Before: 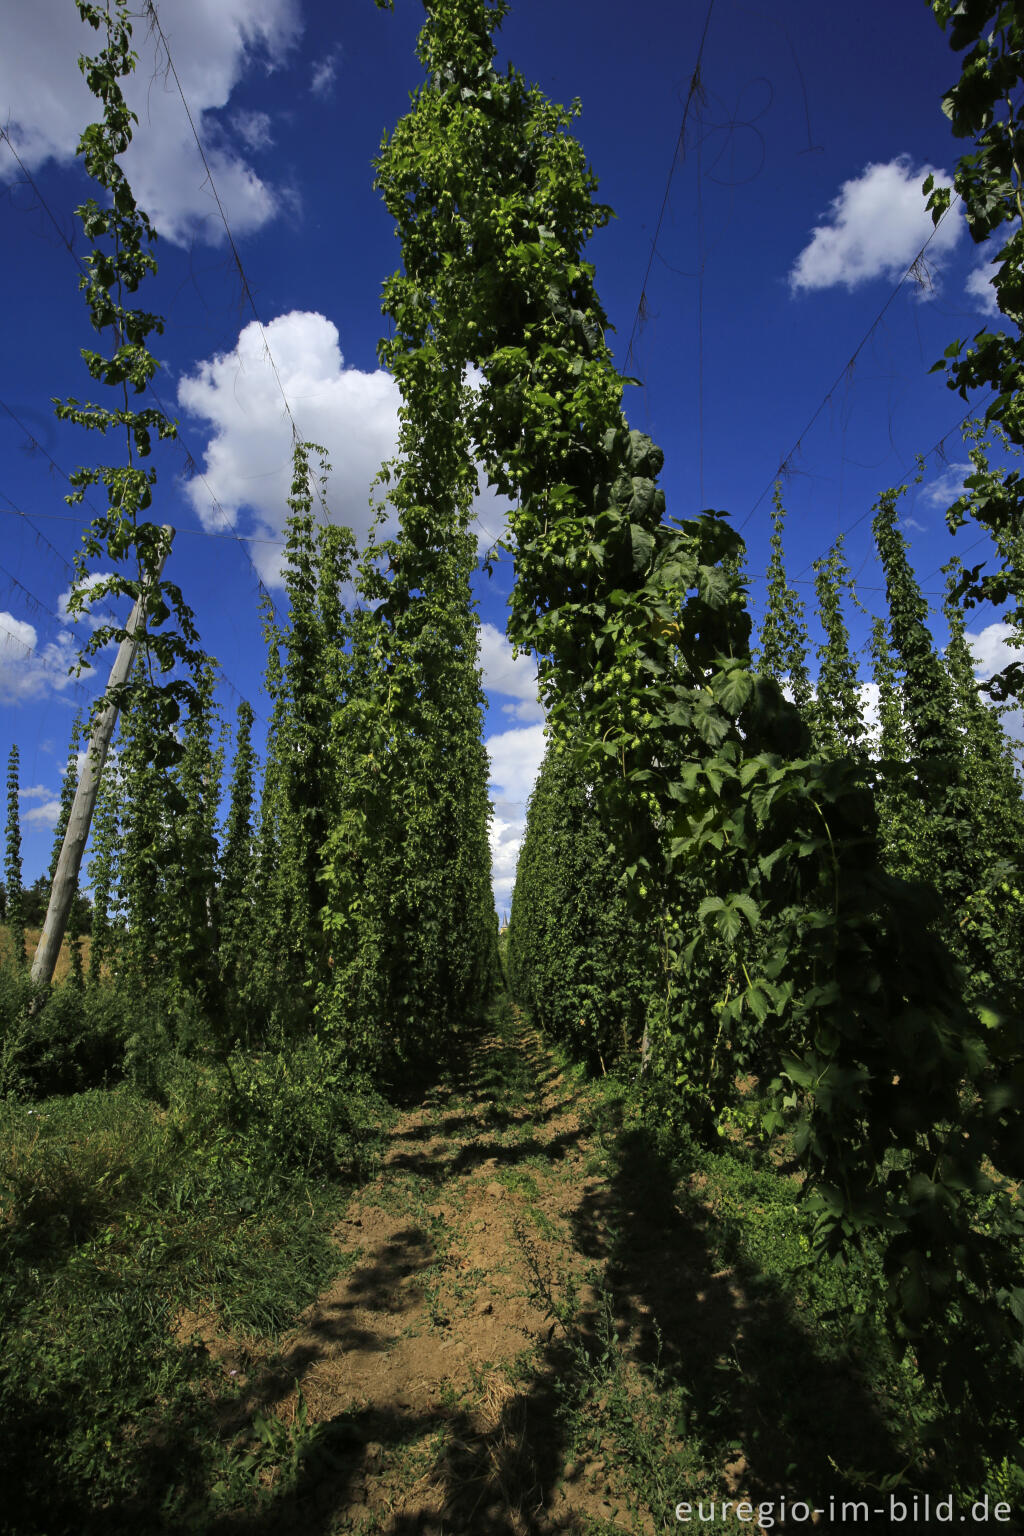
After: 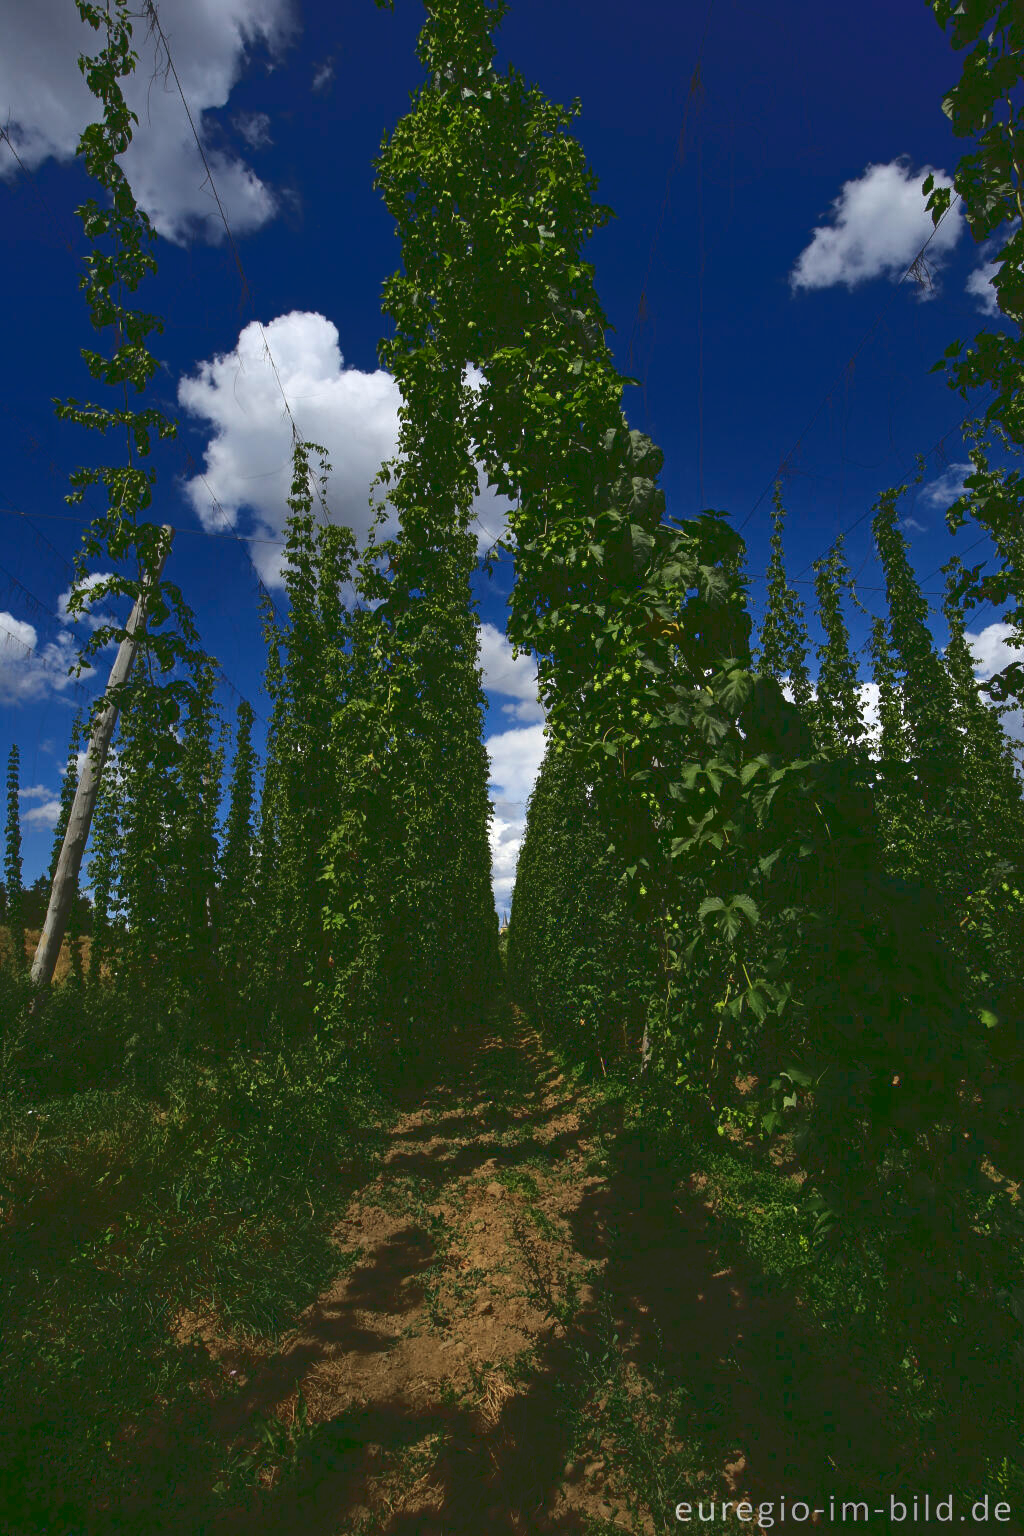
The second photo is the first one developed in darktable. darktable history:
base curve: curves: ch0 [(0, 0.02) (0.083, 0.036) (1, 1)]
